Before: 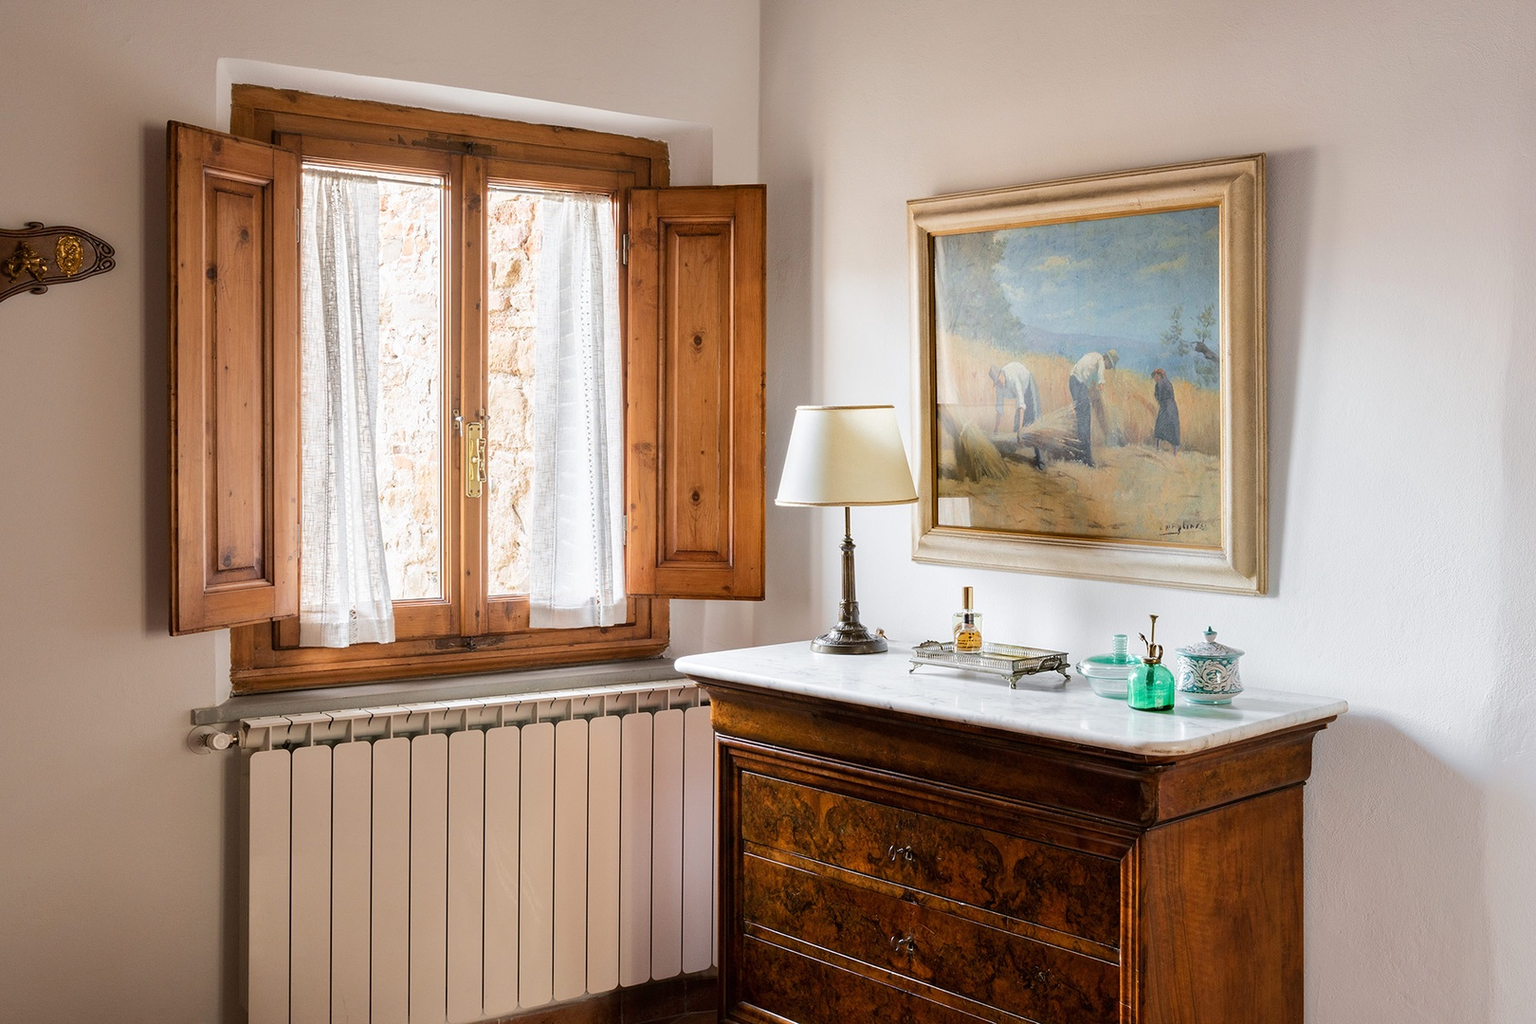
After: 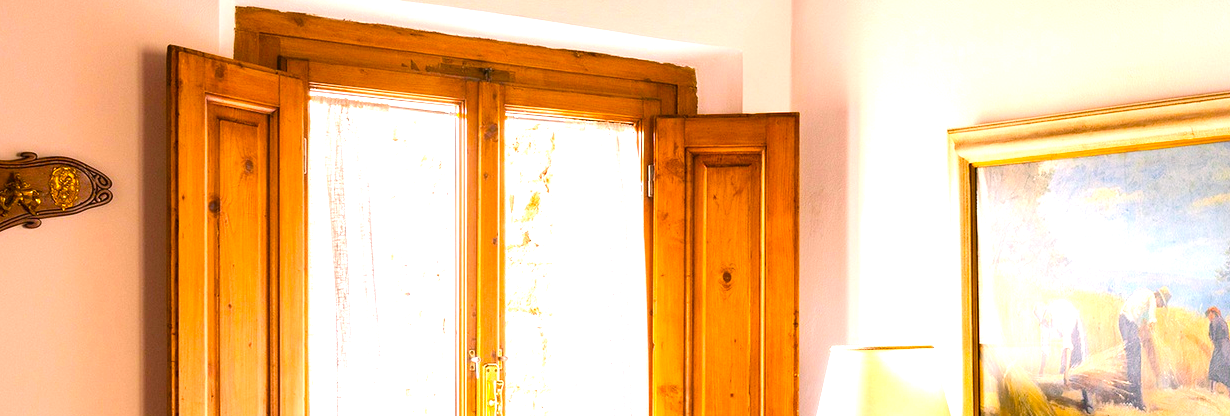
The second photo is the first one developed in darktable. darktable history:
crop: left 0.575%, top 7.632%, right 23.455%, bottom 53.817%
exposure: black level correction -0.001, exposure 0.909 EV, compensate highlight preservation false
color balance rgb: linear chroma grading › global chroma 15.503%, perceptual saturation grading › global saturation 42.748%, perceptual brilliance grading › global brilliance 9.863%
color correction: highlights a* 12.93, highlights b* 5.54
base curve: curves: ch0 [(0, 0) (0.472, 0.508) (1, 1)], preserve colors none
